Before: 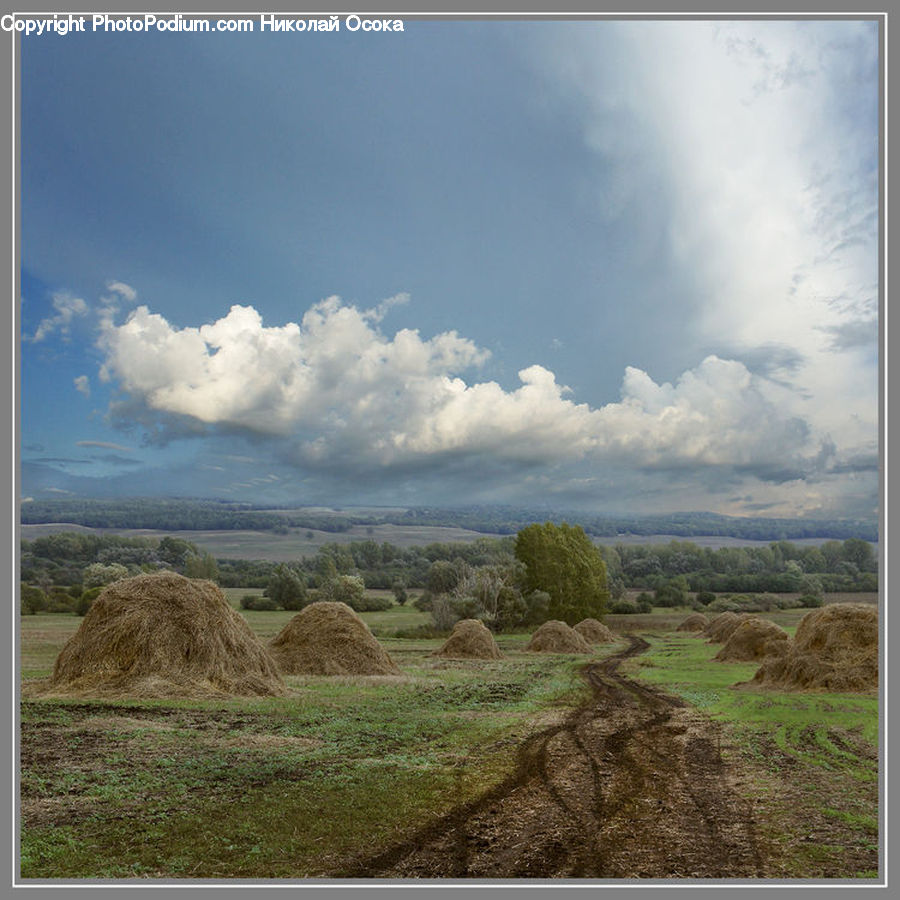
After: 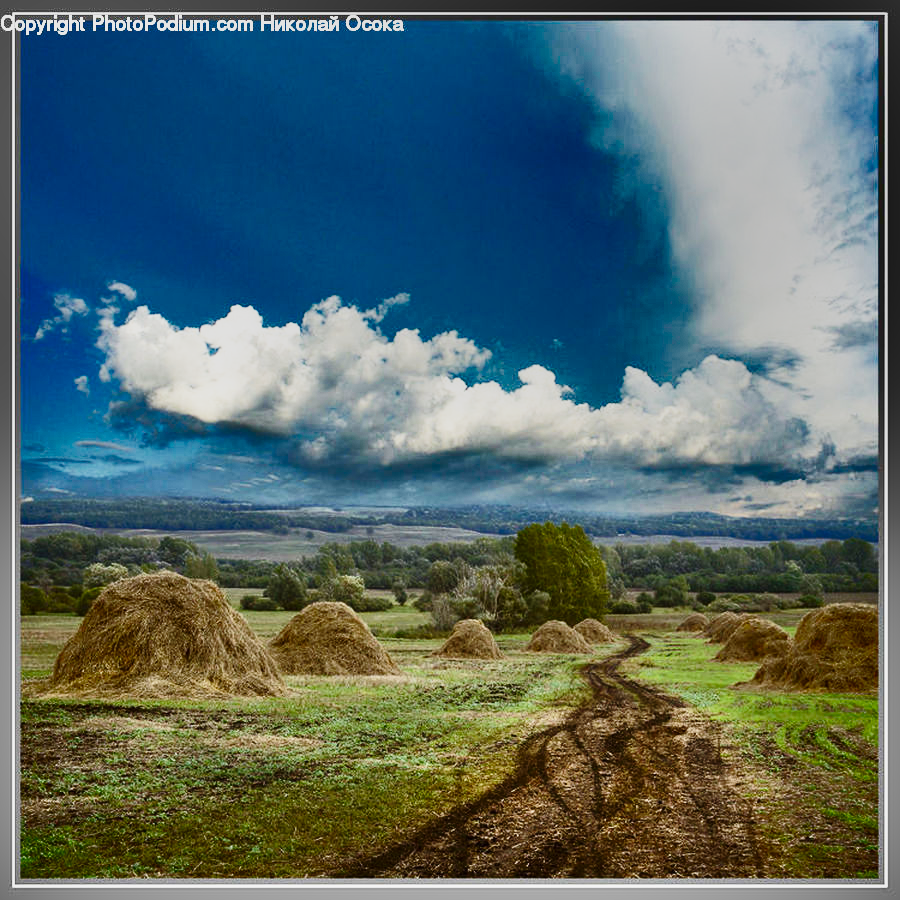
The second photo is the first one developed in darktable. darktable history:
base curve: curves: ch0 [(0, 0) (0.026, 0.03) (0.109, 0.232) (0.351, 0.748) (0.669, 0.968) (1, 1)], preserve colors none
contrast brightness saturation: contrast 0.14
shadows and highlights: radius 123.98, shadows 100, white point adjustment -3, highlights -100, highlights color adjustment 89.84%, soften with gaussian
